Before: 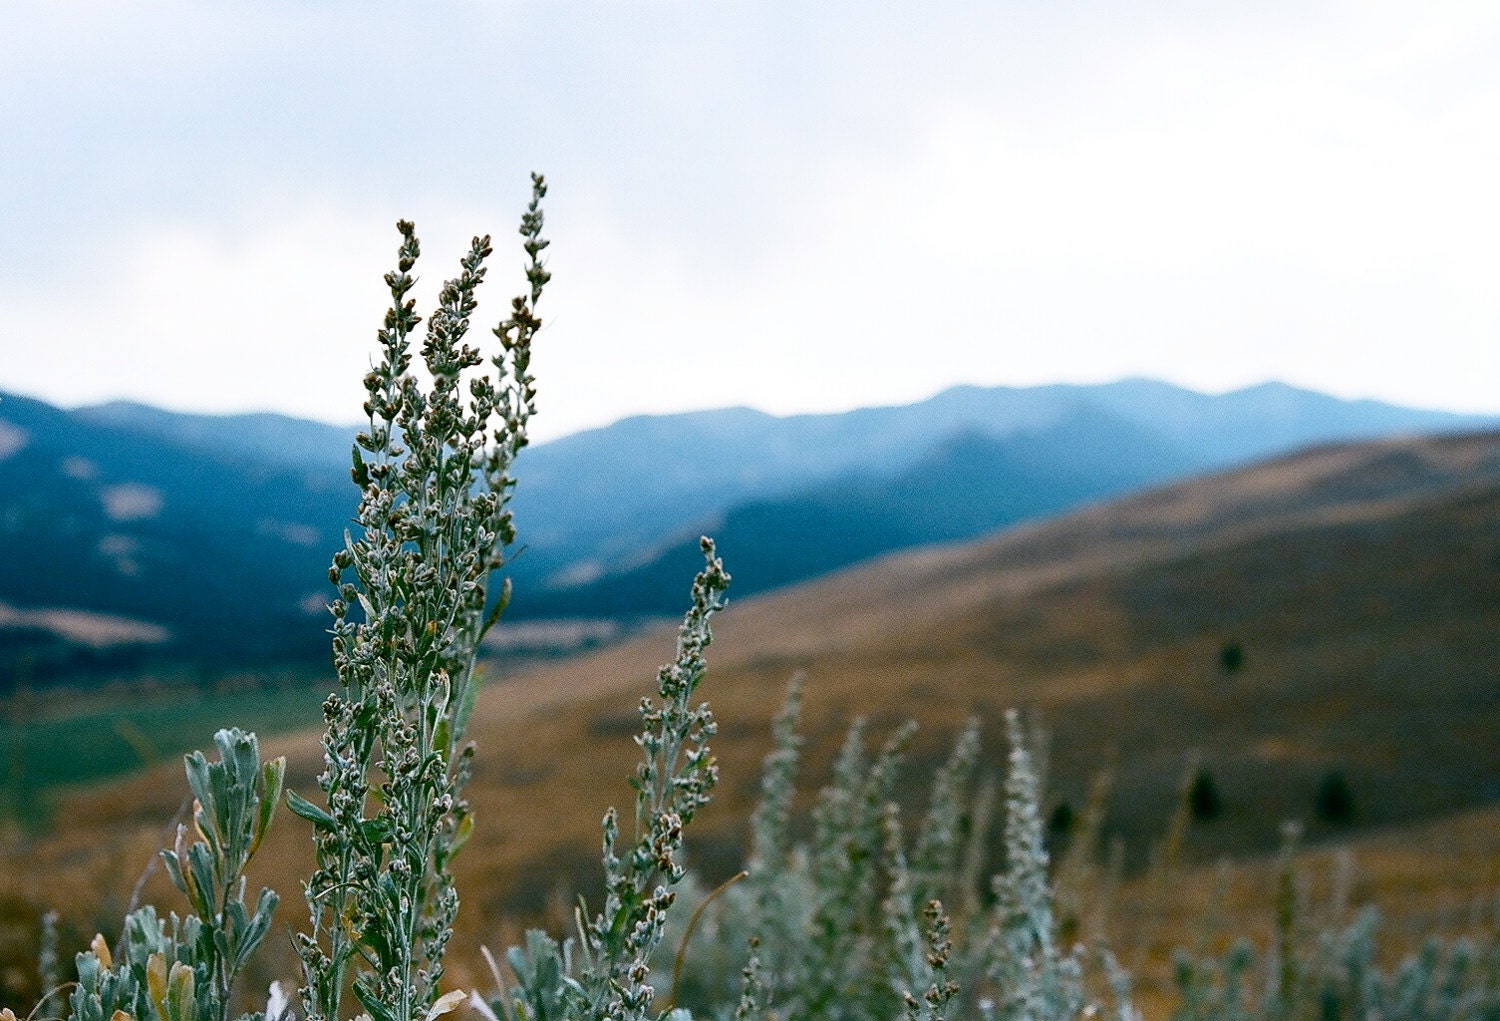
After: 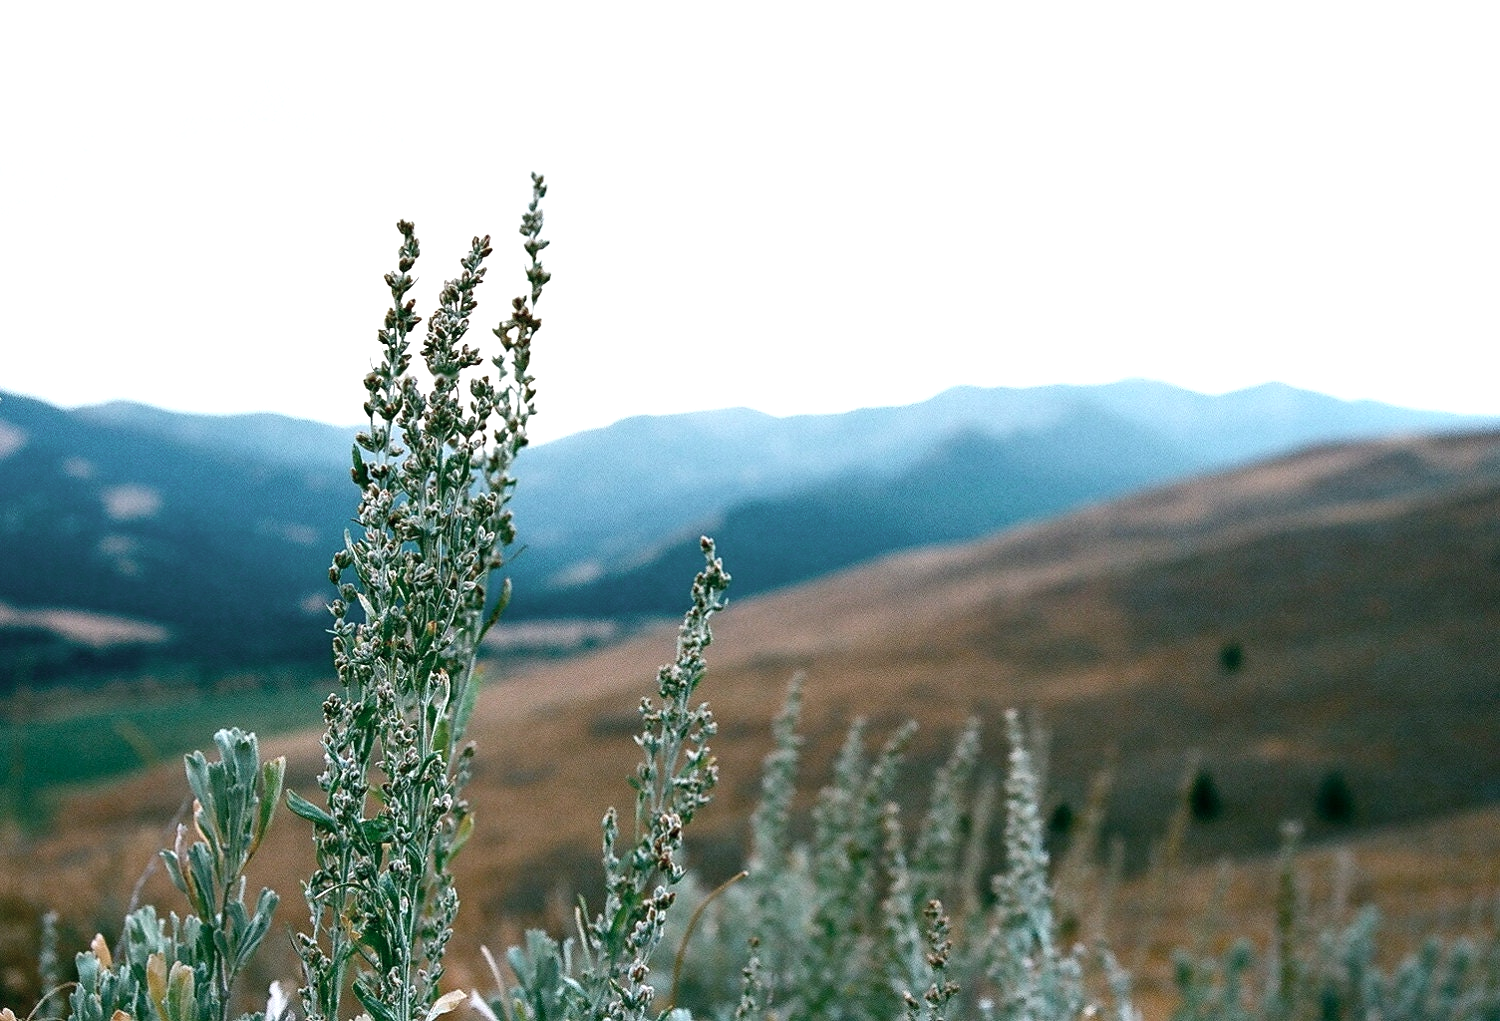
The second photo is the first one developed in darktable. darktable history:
color contrast: blue-yellow contrast 0.7
exposure: exposure 0.507 EV, compensate highlight preservation false
